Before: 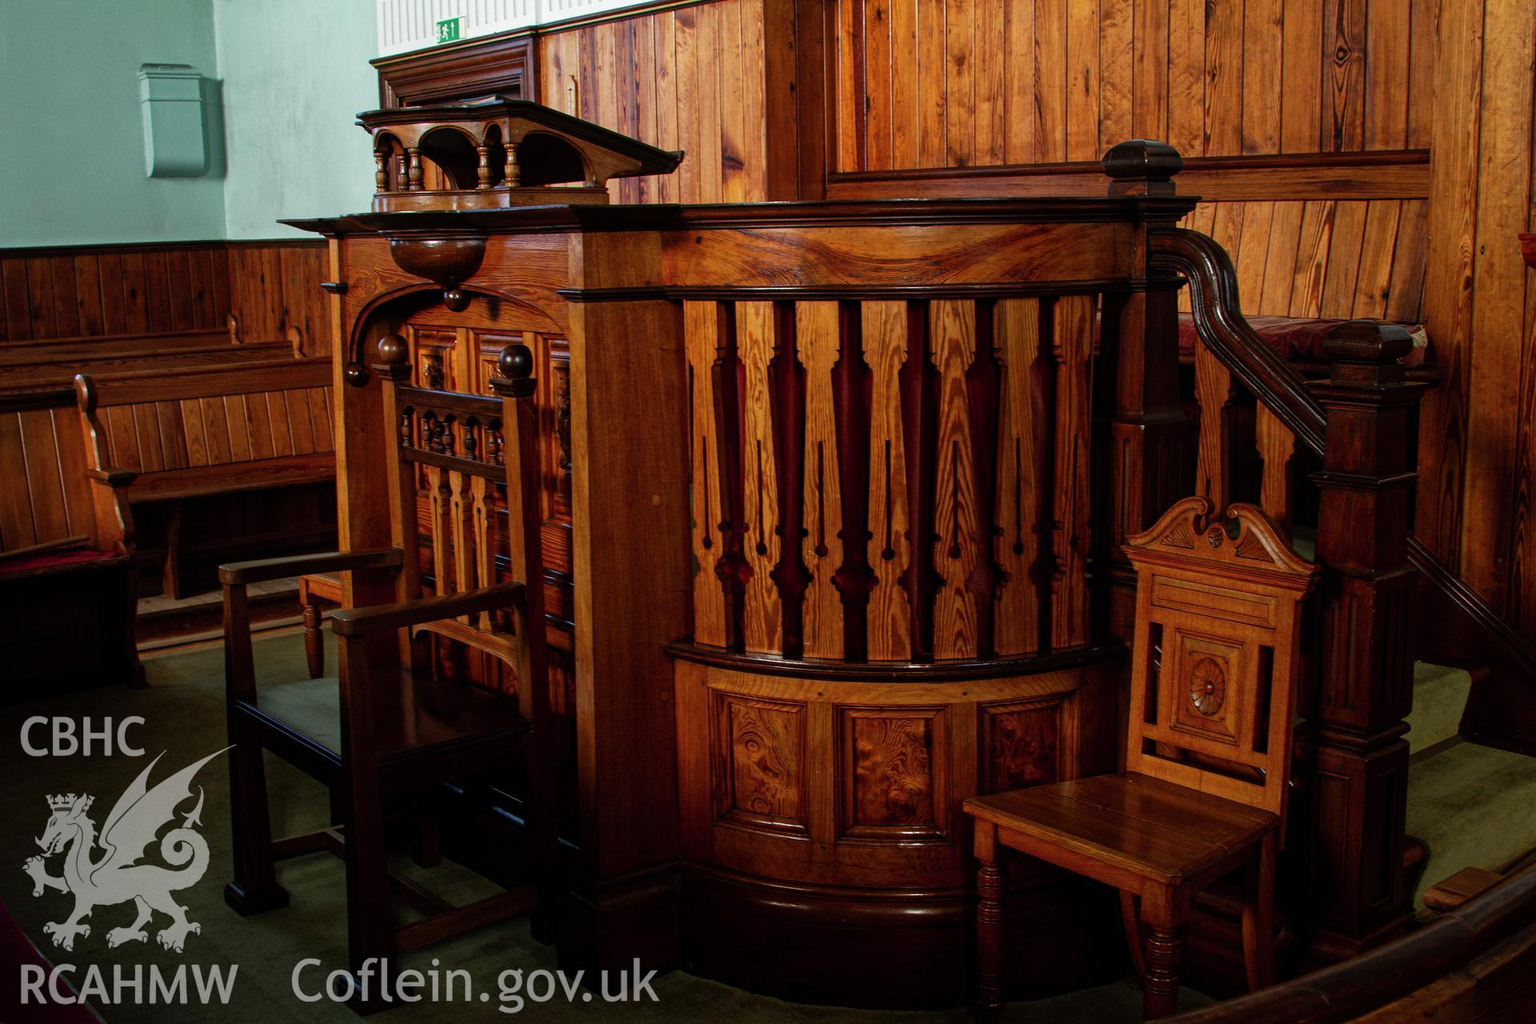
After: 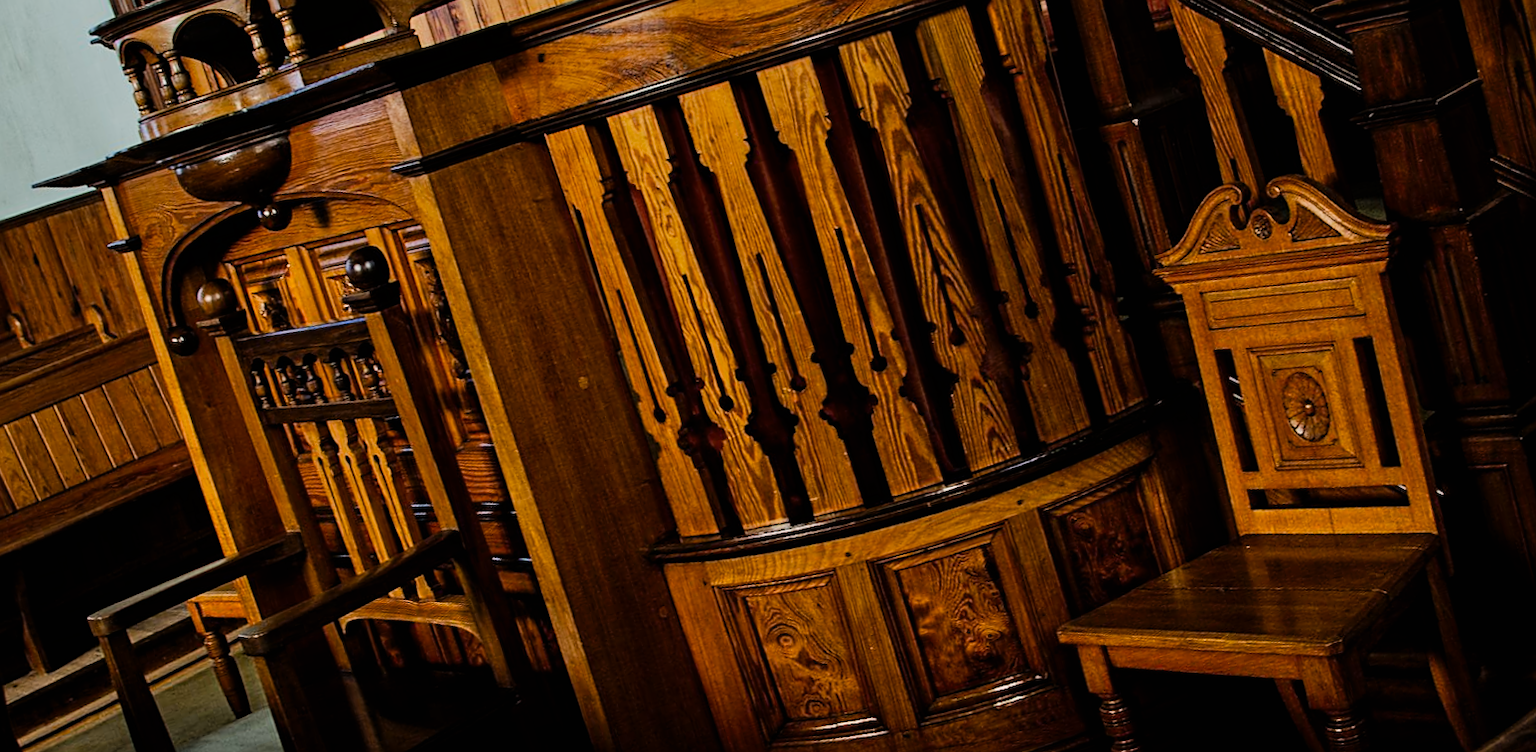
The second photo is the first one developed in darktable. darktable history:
crop and rotate: angle 1.96°, left 5.673%, top 5.673%
filmic rgb: black relative exposure -7.65 EV, white relative exposure 4.56 EV, hardness 3.61
rotate and perspective: rotation -14.8°, crop left 0.1, crop right 0.903, crop top 0.25, crop bottom 0.748
color contrast: green-magenta contrast 0.85, blue-yellow contrast 1.25, unbound 0
shadows and highlights: shadows 40, highlights -54, highlights color adjustment 46%, low approximation 0.01, soften with gaussian
sharpen: on, module defaults
